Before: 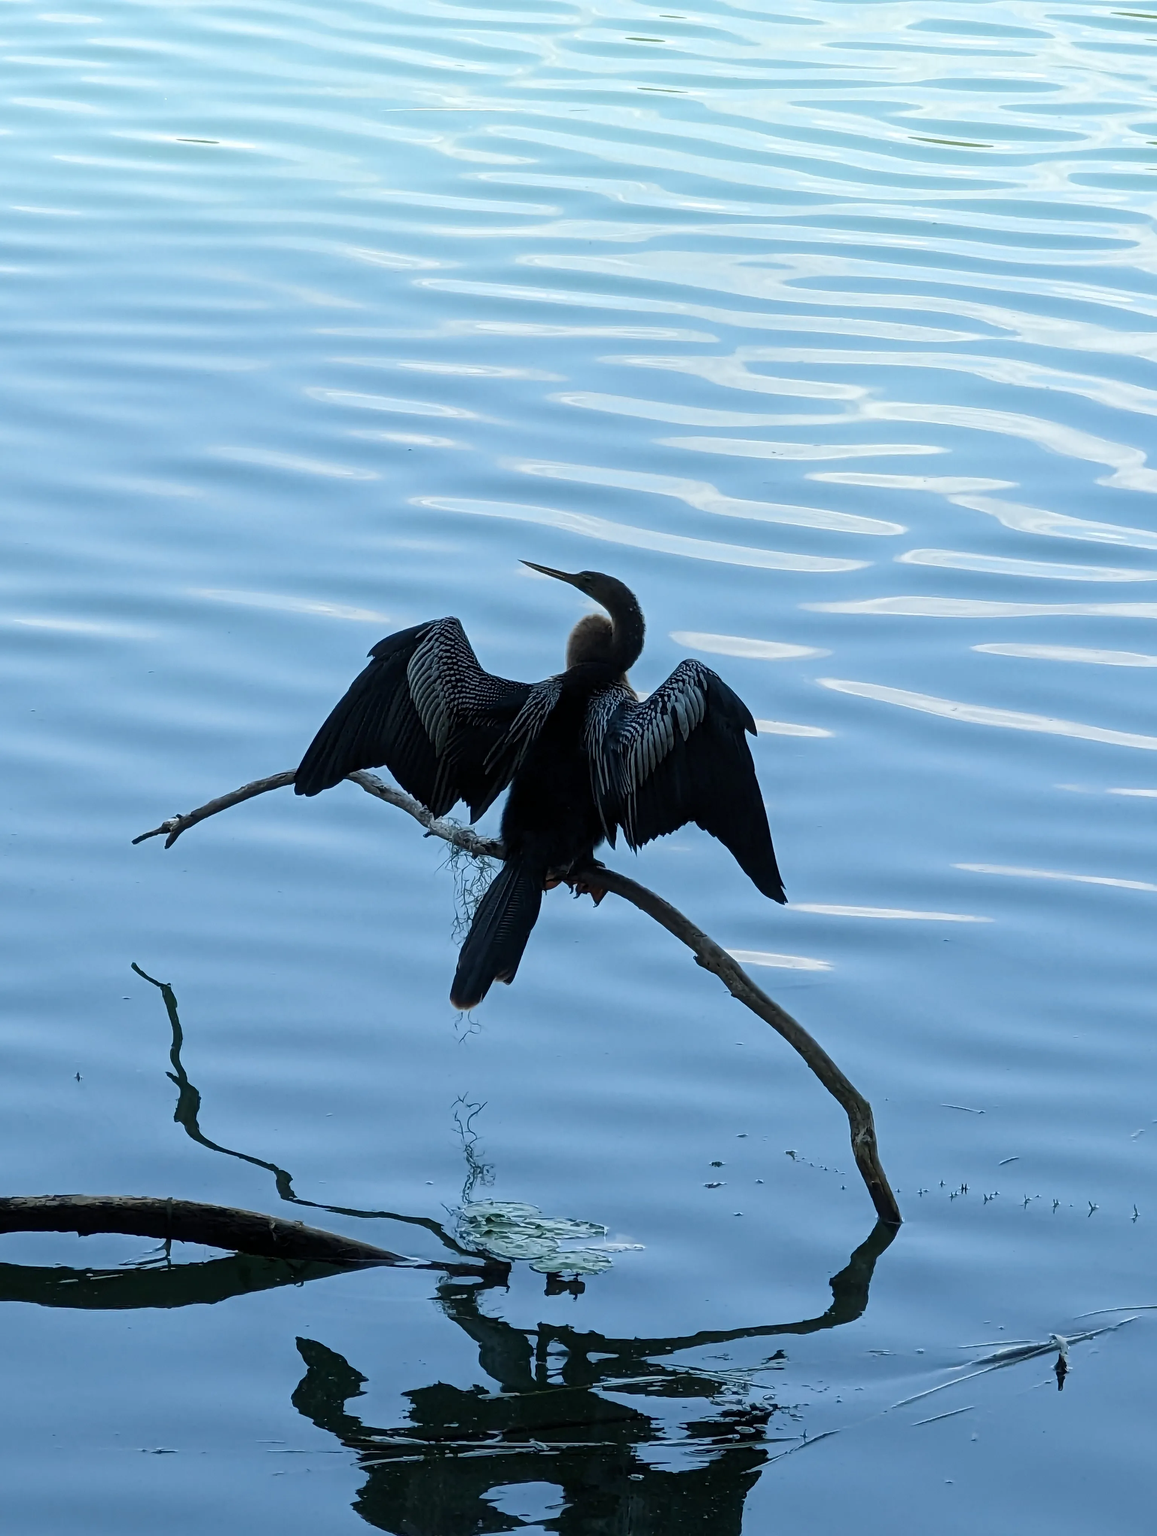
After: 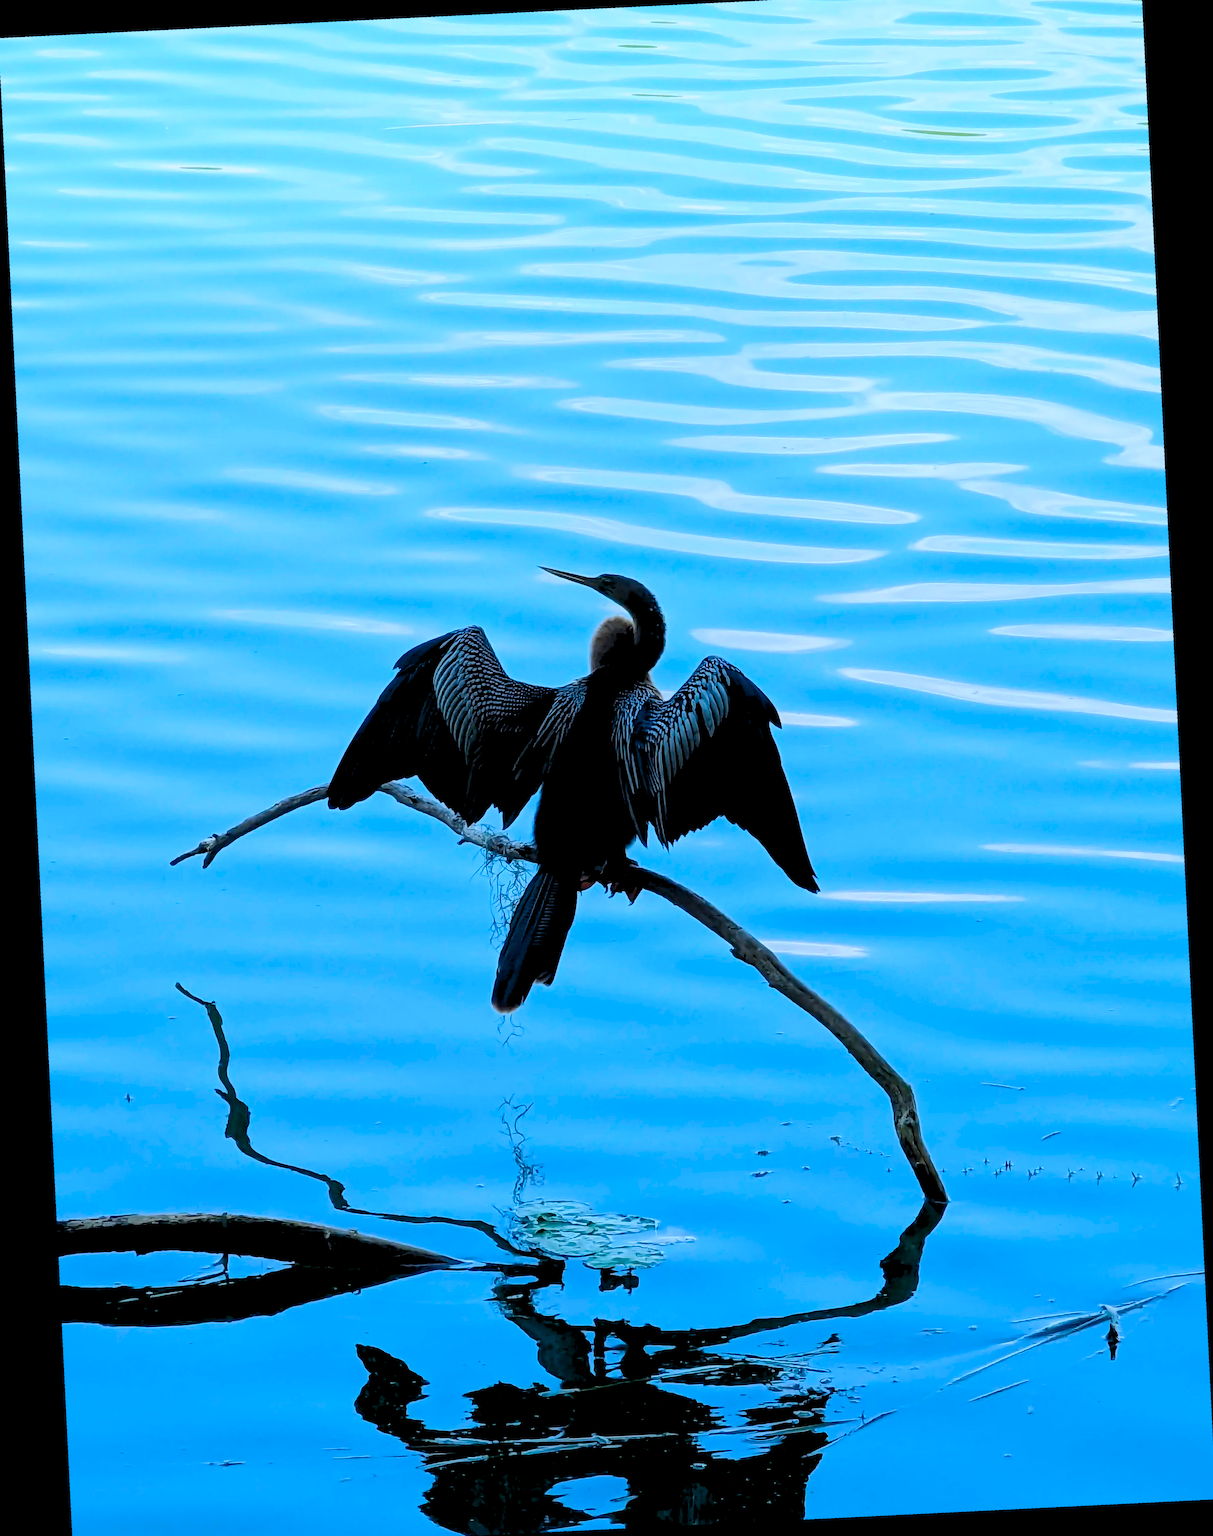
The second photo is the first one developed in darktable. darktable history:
contrast brightness saturation: contrast 0.16, saturation 0.32
rotate and perspective: rotation -5.2°, automatic cropping off
crop and rotate: angle -2.38°
rgb levels: preserve colors sum RGB, levels [[0.038, 0.433, 0.934], [0, 0.5, 1], [0, 0.5, 1]]
color balance rgb: perceptual saturation grading › global saturation 25%, perceptual brilliance grading › mid-tones 10%, perceptual brilliance grading › shadows 15%, global vibrance 20%
white balance: red 0.967, blue 1.049
